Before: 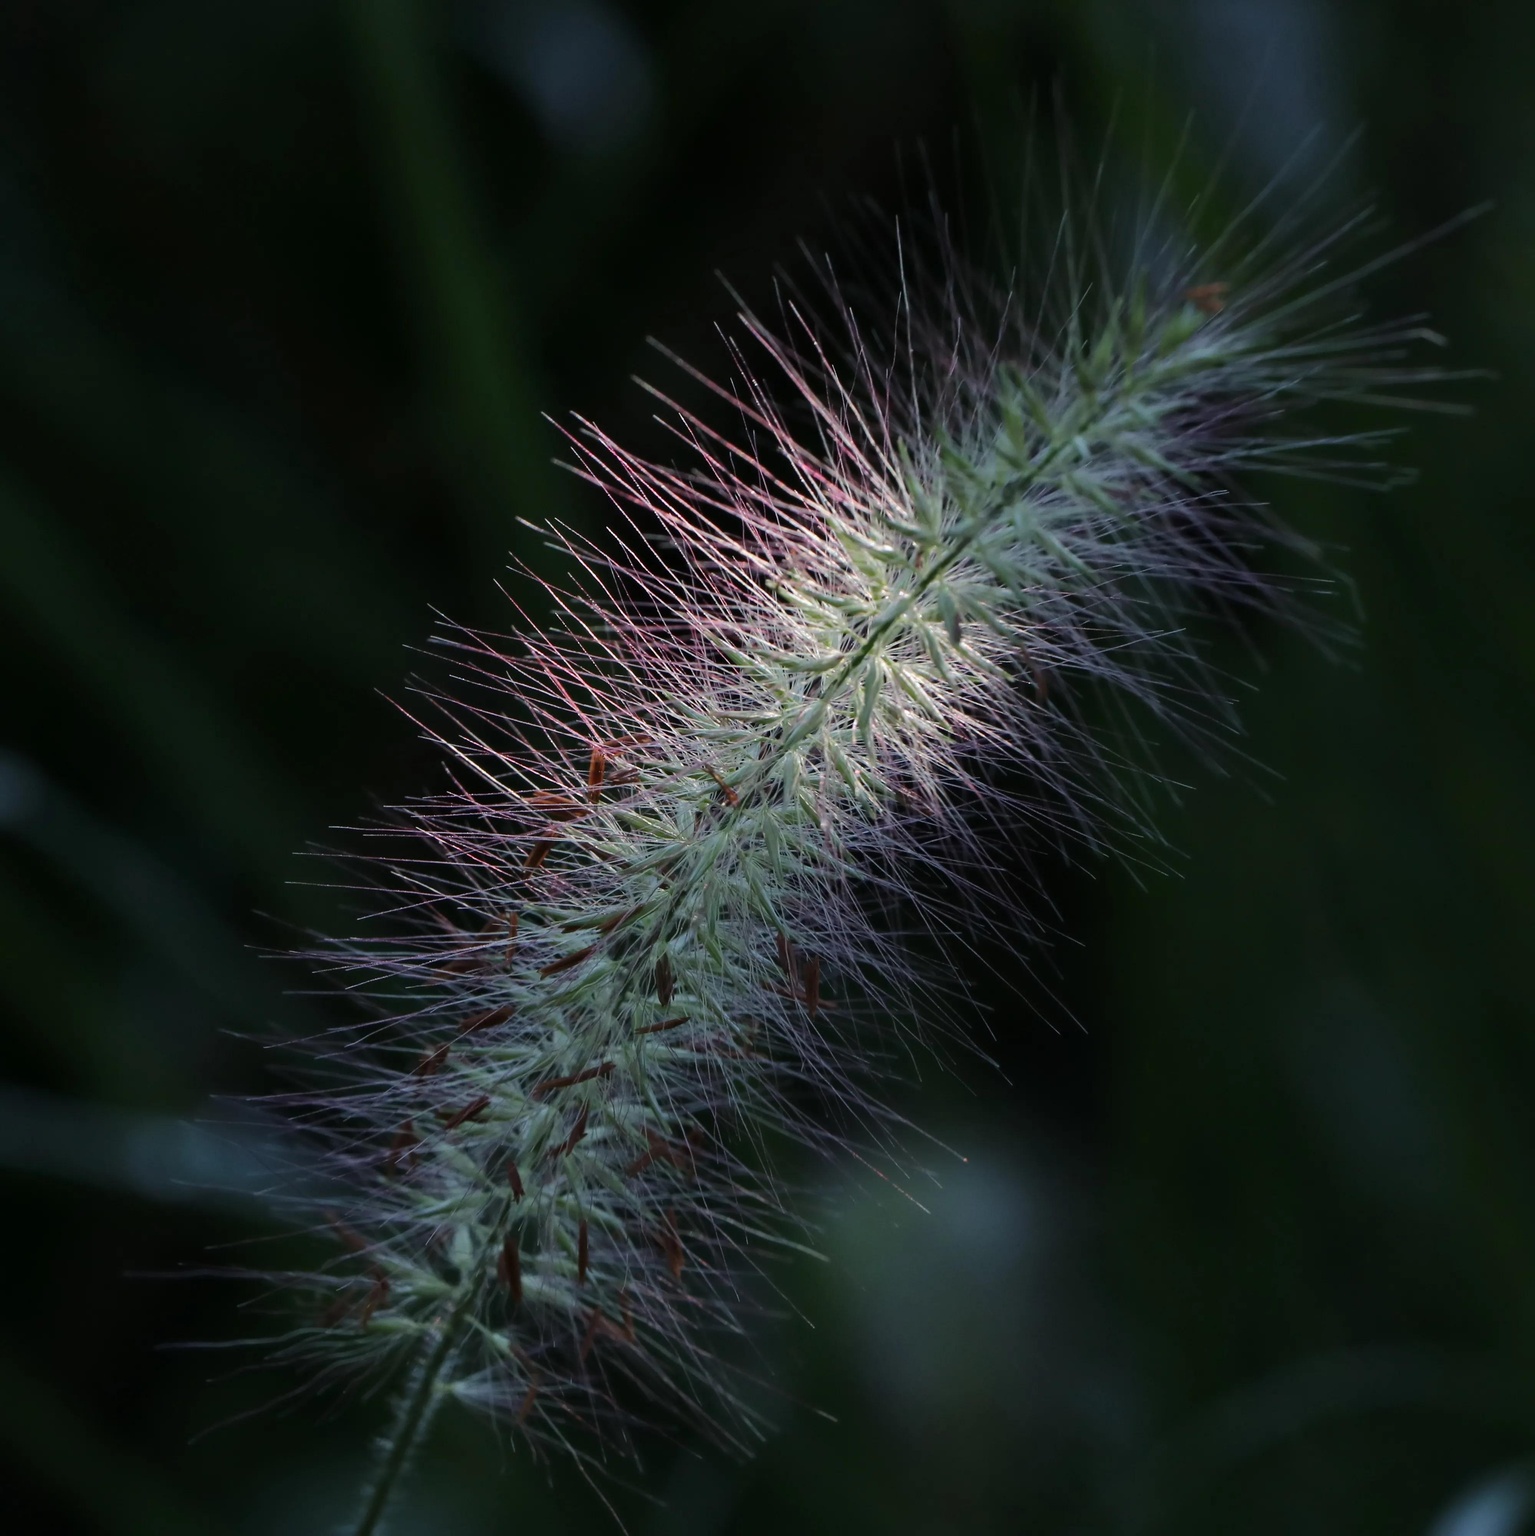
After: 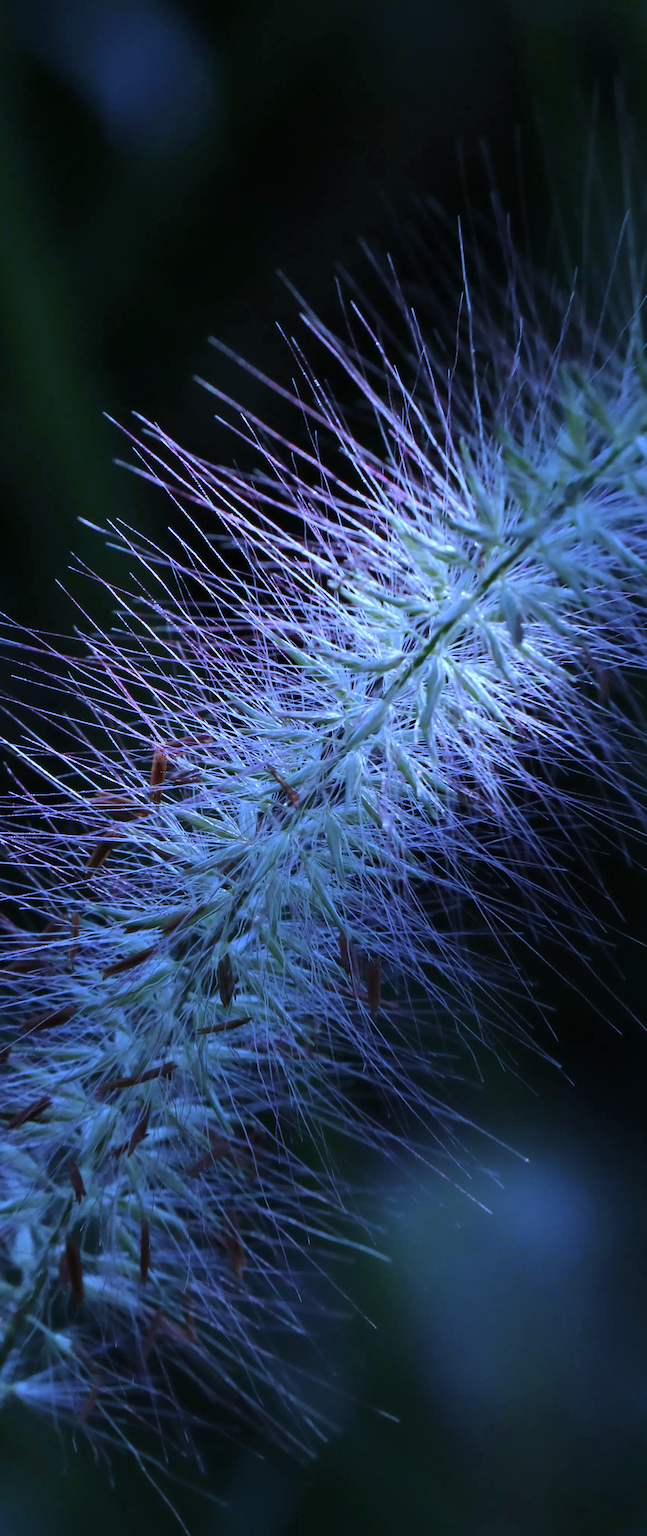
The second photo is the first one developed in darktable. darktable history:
crop: left 28.583%, right 29.231%
white balance: red 0.766, blue 1.537
exposure: exposure 0.2 EV, compensate highlight preservation false
